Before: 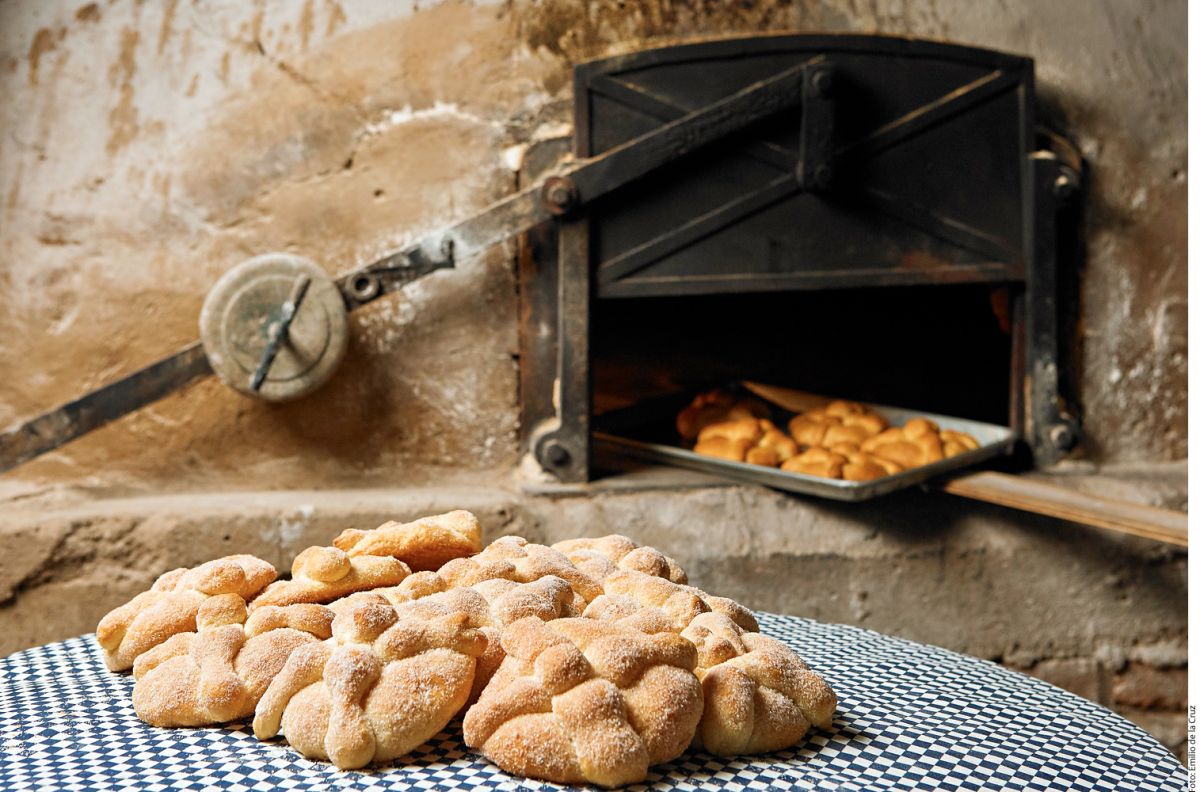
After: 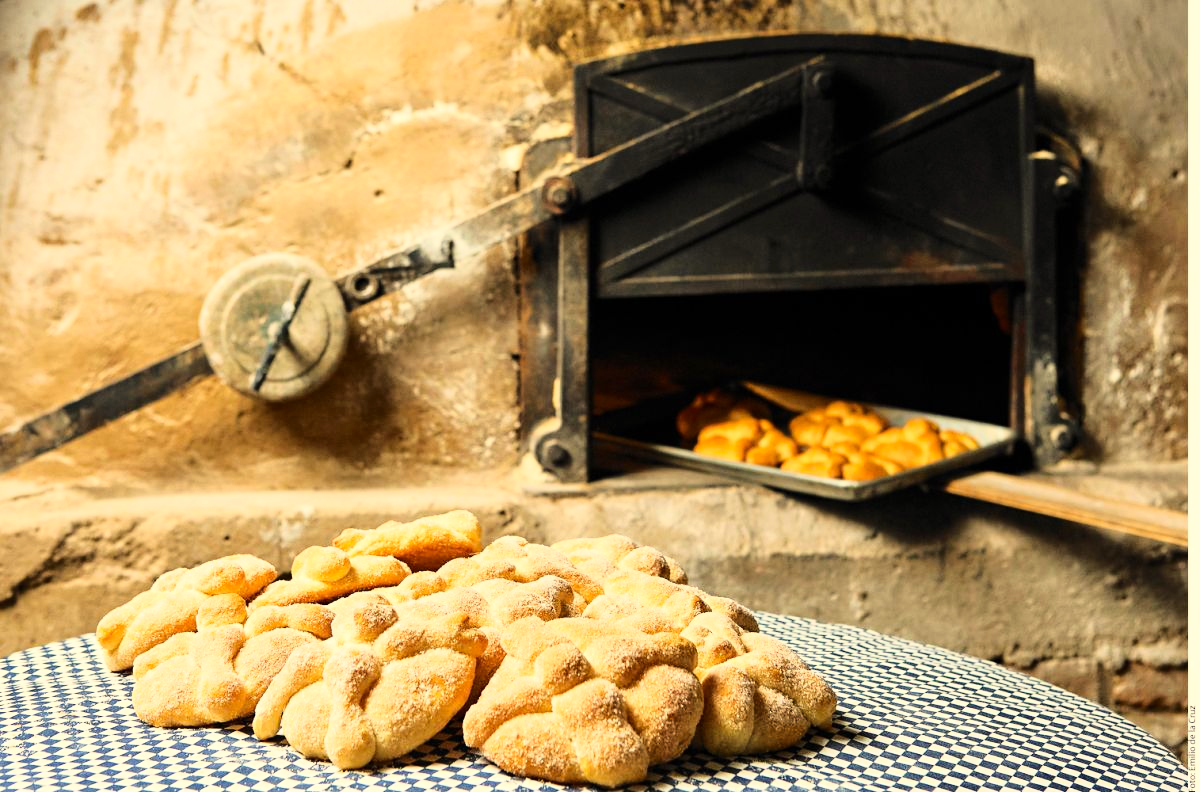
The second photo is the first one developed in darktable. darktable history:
base curve: curves: ch0 [(0, 0) (0.028, 0.03) (0.121, 0.232) (0.46, 0.748) (0.859, 0.968) (1, 1)]
color correction: highlights a* 1.39, highlights b* 17.99
